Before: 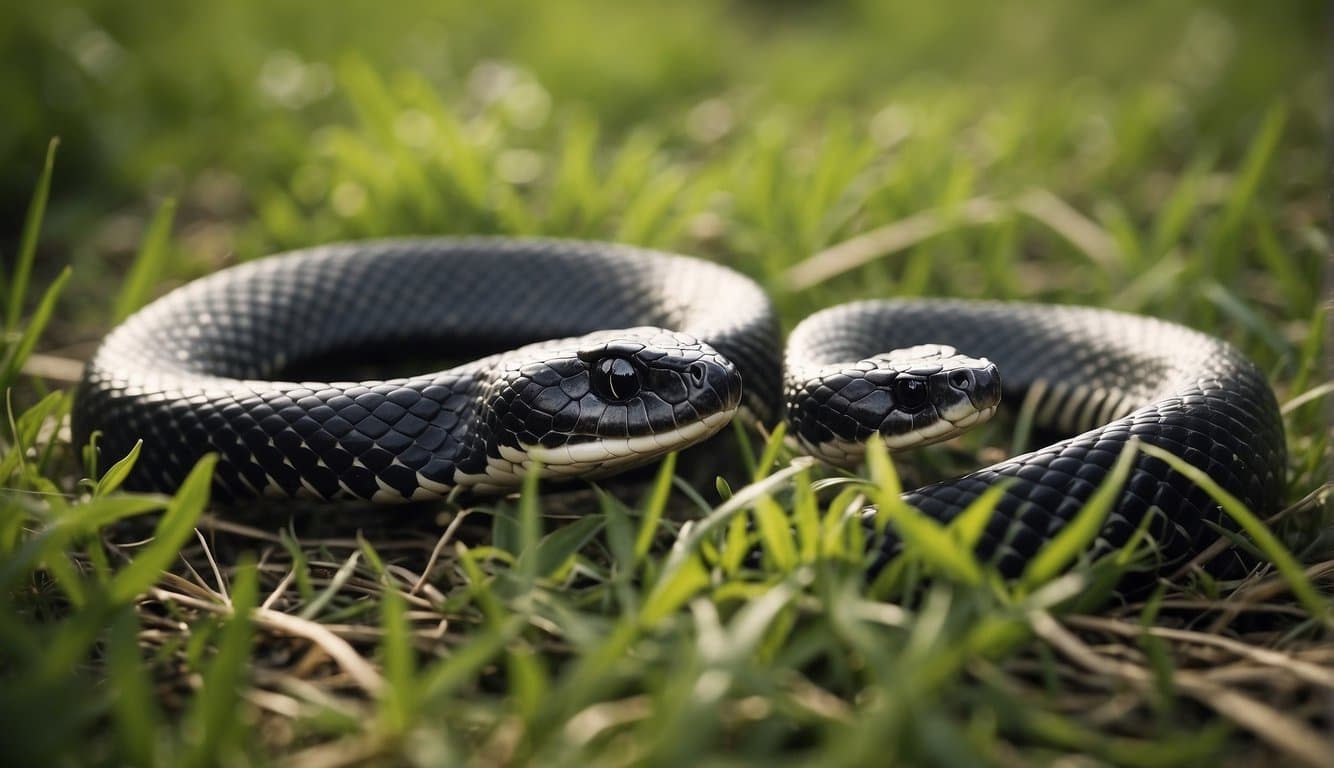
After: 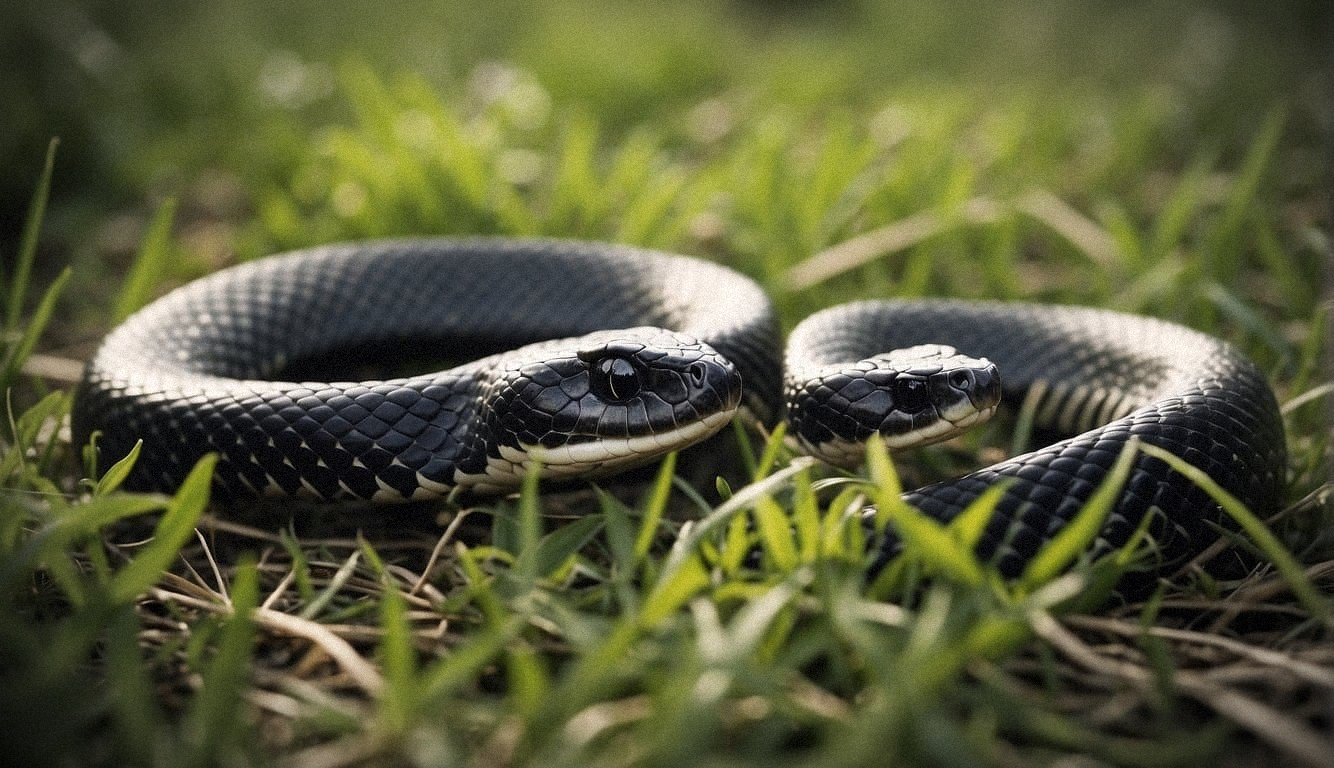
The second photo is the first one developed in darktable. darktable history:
vignetting: automatic ratio true
grain: mid-tones bias 0%
